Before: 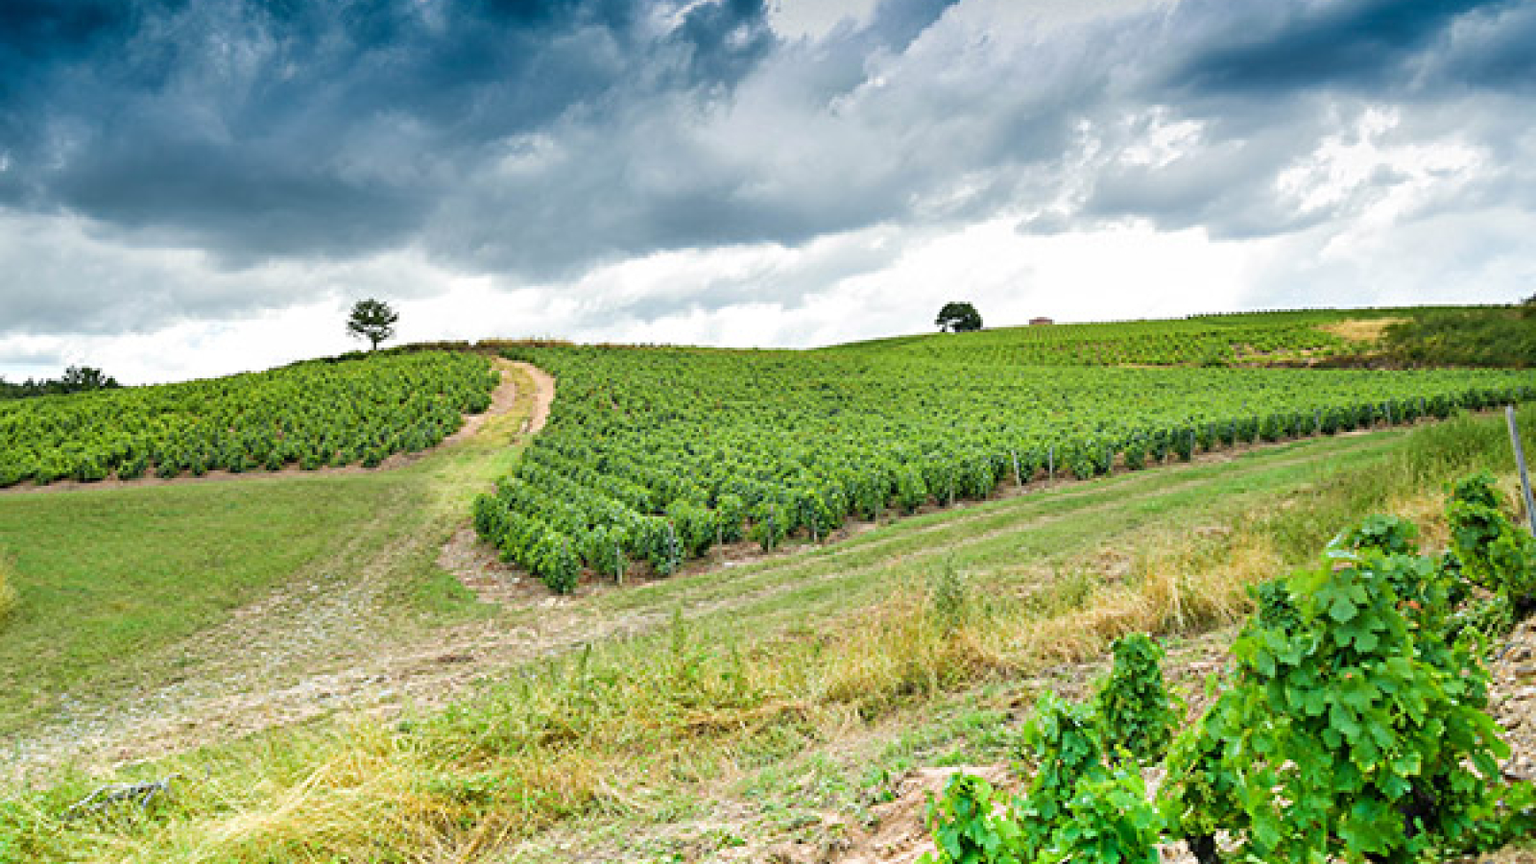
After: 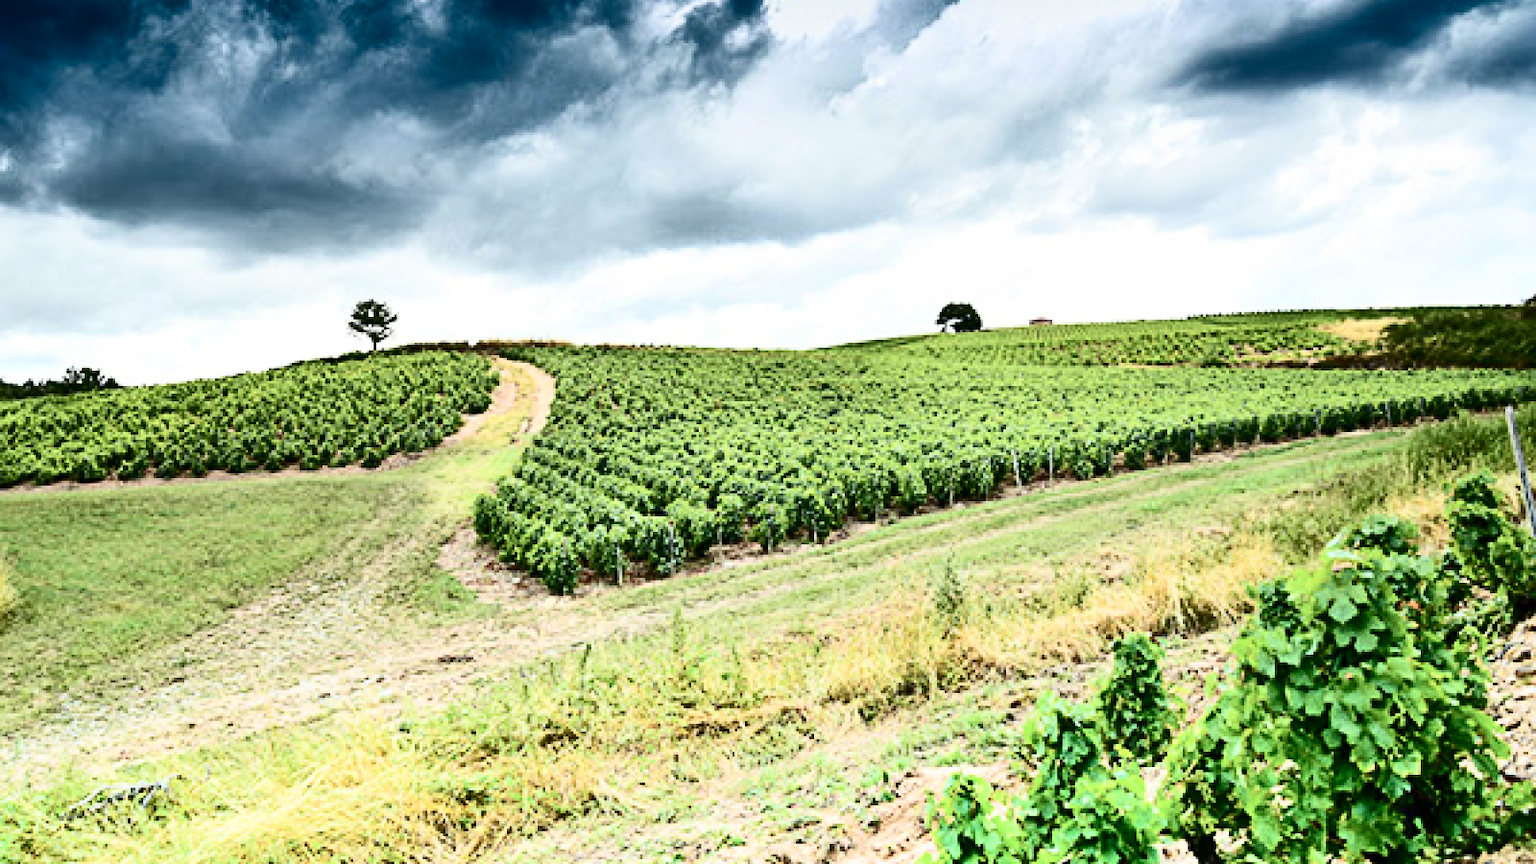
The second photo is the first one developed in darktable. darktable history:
contrast brightness saturation: contrast 0.51, saturation -0.102
